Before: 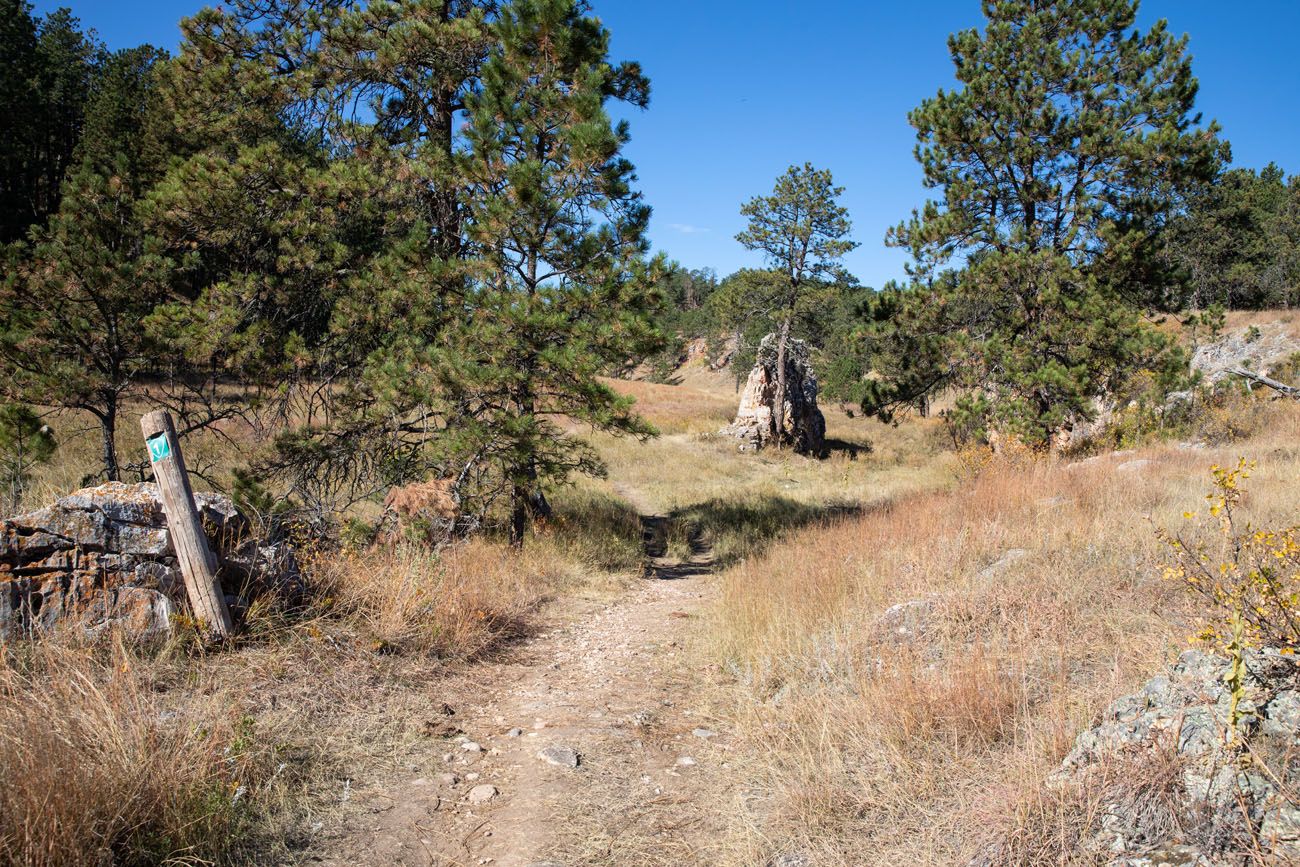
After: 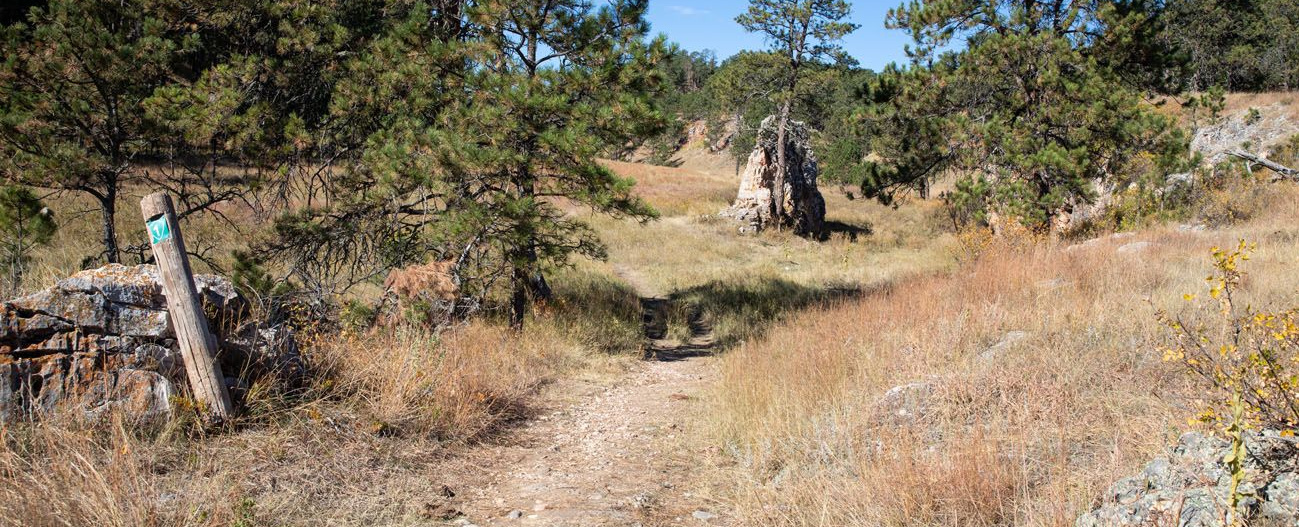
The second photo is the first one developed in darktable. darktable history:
crop and rotate: top 25.178%, bottom 14.015%
